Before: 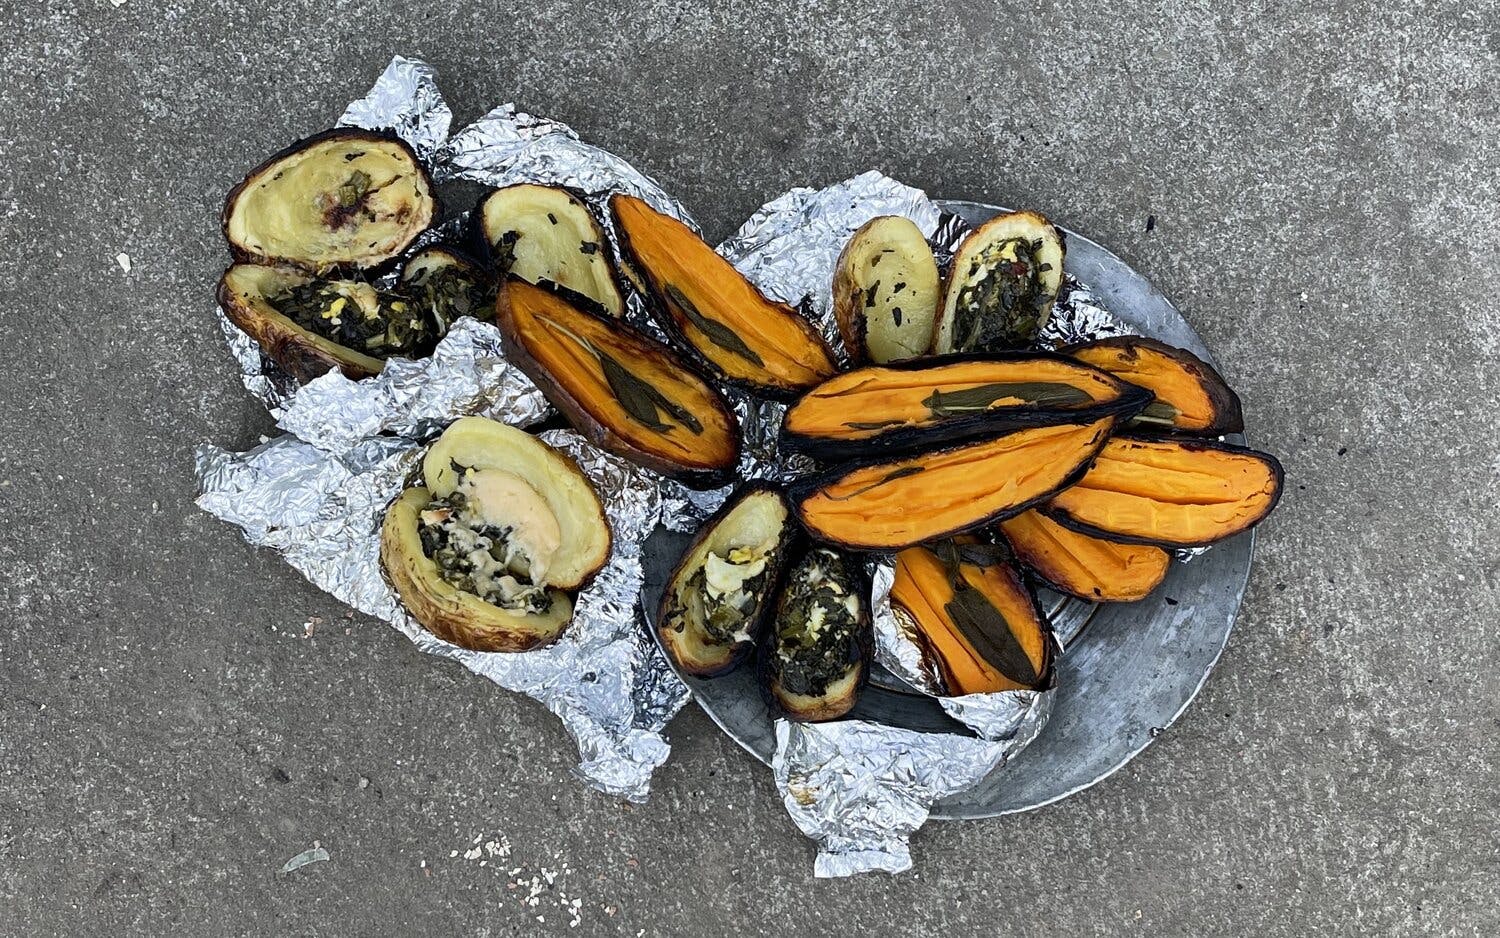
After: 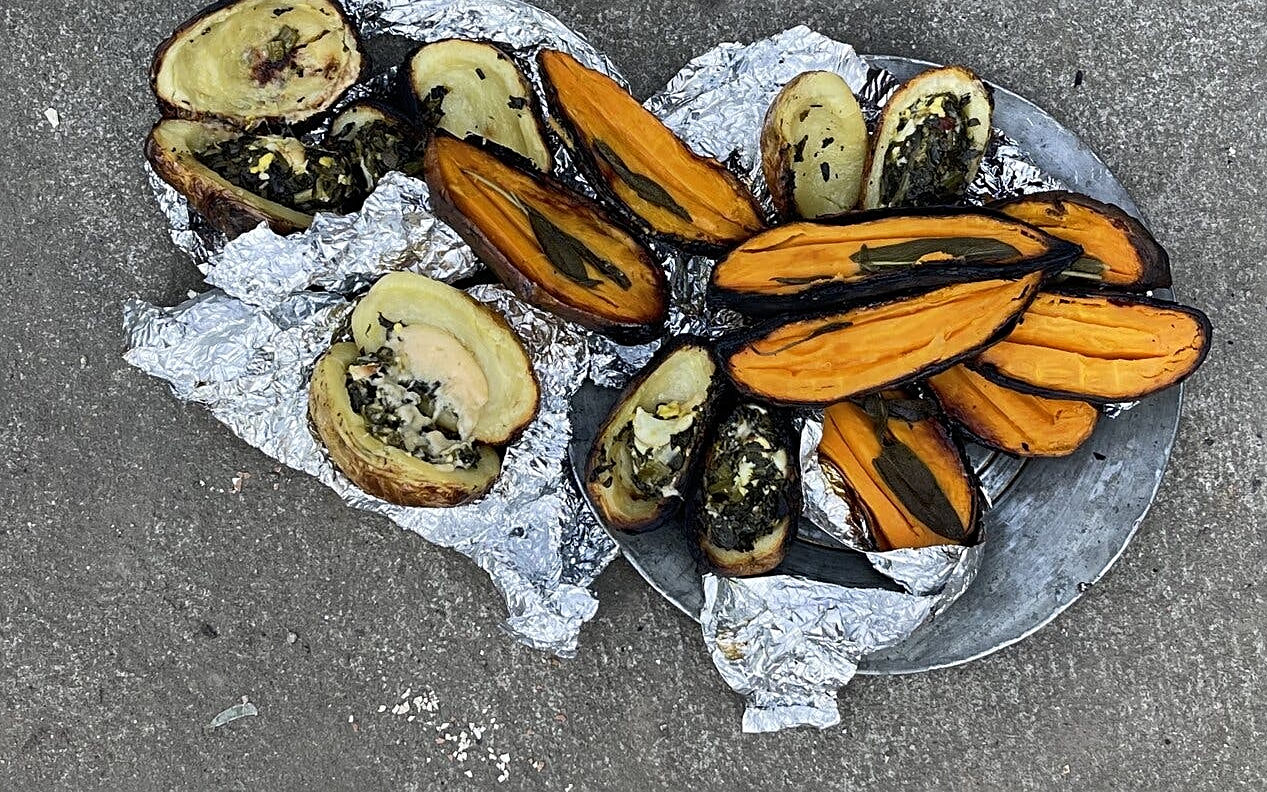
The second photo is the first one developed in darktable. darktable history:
sharpen: radius 2.529, amount 0.323
crop and rotate: left 4.842%, top 15.51%, right 10.668%
